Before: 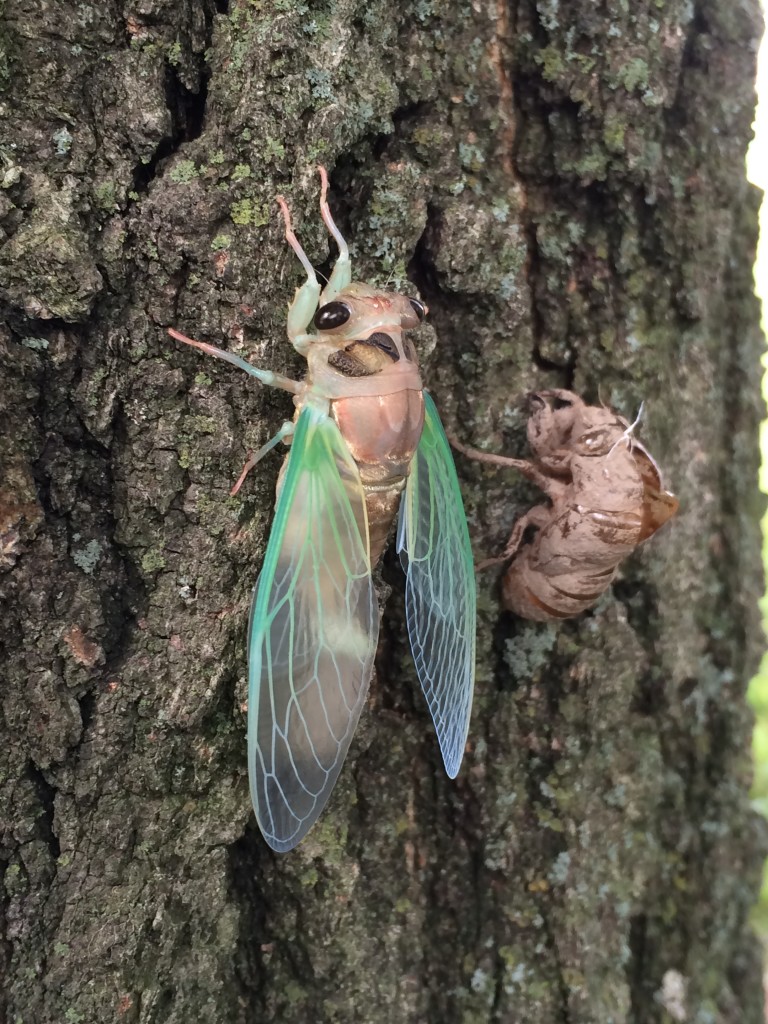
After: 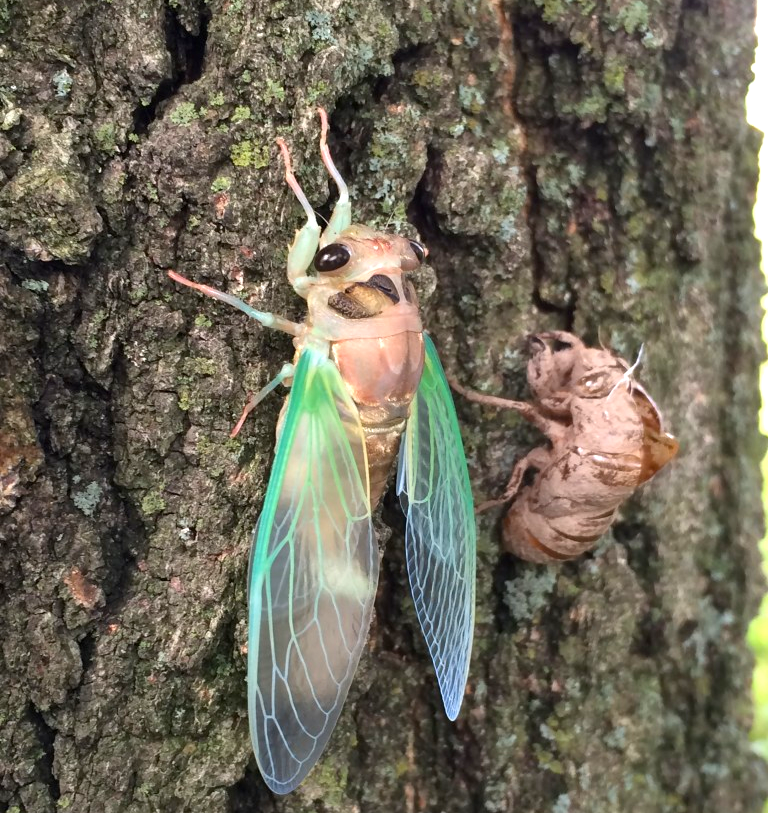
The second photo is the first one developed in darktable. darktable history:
exposure: black level correction 0.001, exposure 0.5 EV, compensate exposure bias true, compensate highlight preservation false
crop and rotate: top 5.667%, bottom 14.937%
color balance rgb: perceptual saturation grading › global saturation 20%, global vibrance 10%
